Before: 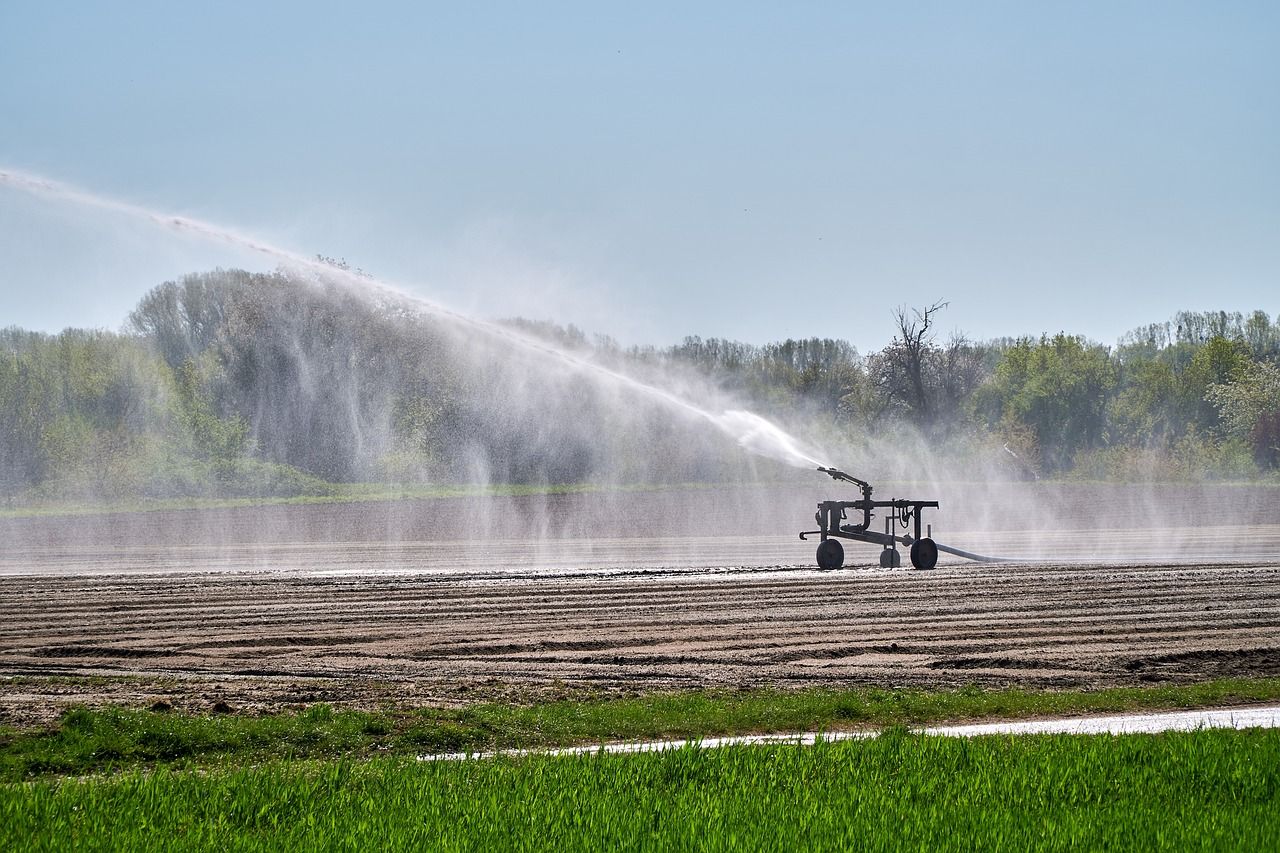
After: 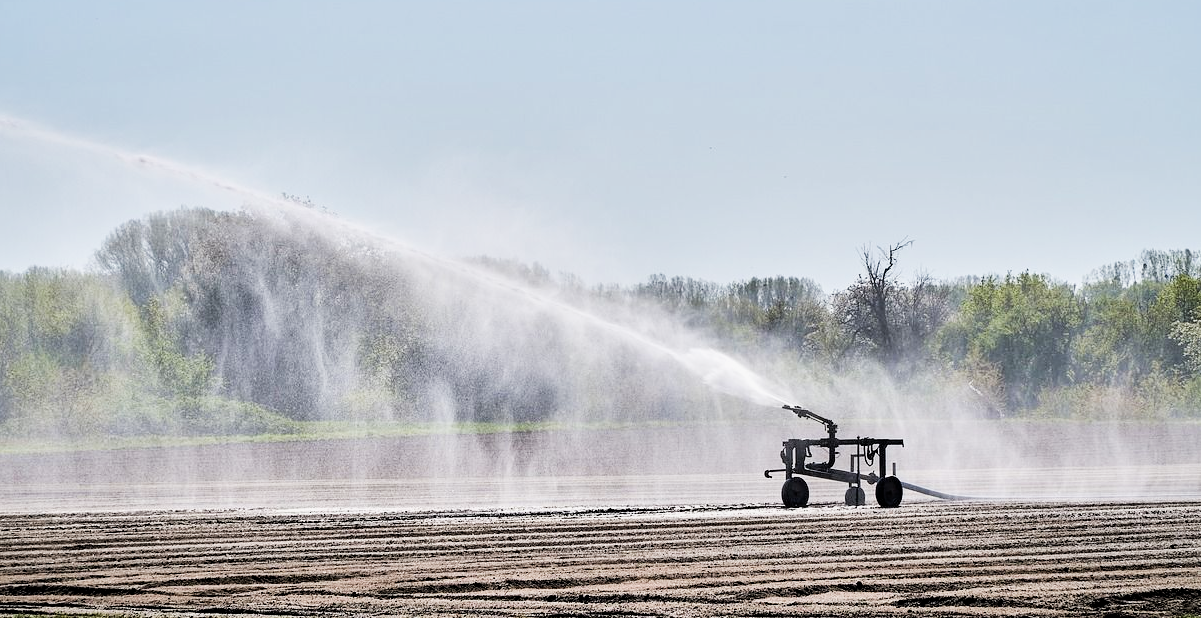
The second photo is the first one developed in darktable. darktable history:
exposure: black level correction 0, exposure 0.5 EV, compensate highlight preservation false
local contrast: mode bilateral grid, contrast 20, coarseness 50, detail 120%, midtone range 0.2
crop: left 2.737%, top 7.287%, right 3.421%, bottom 20.179%
filmic rgb: black relative exposure -5 EV, hardness 2.88, contrast 1.3, highlights saturation mix -30%
